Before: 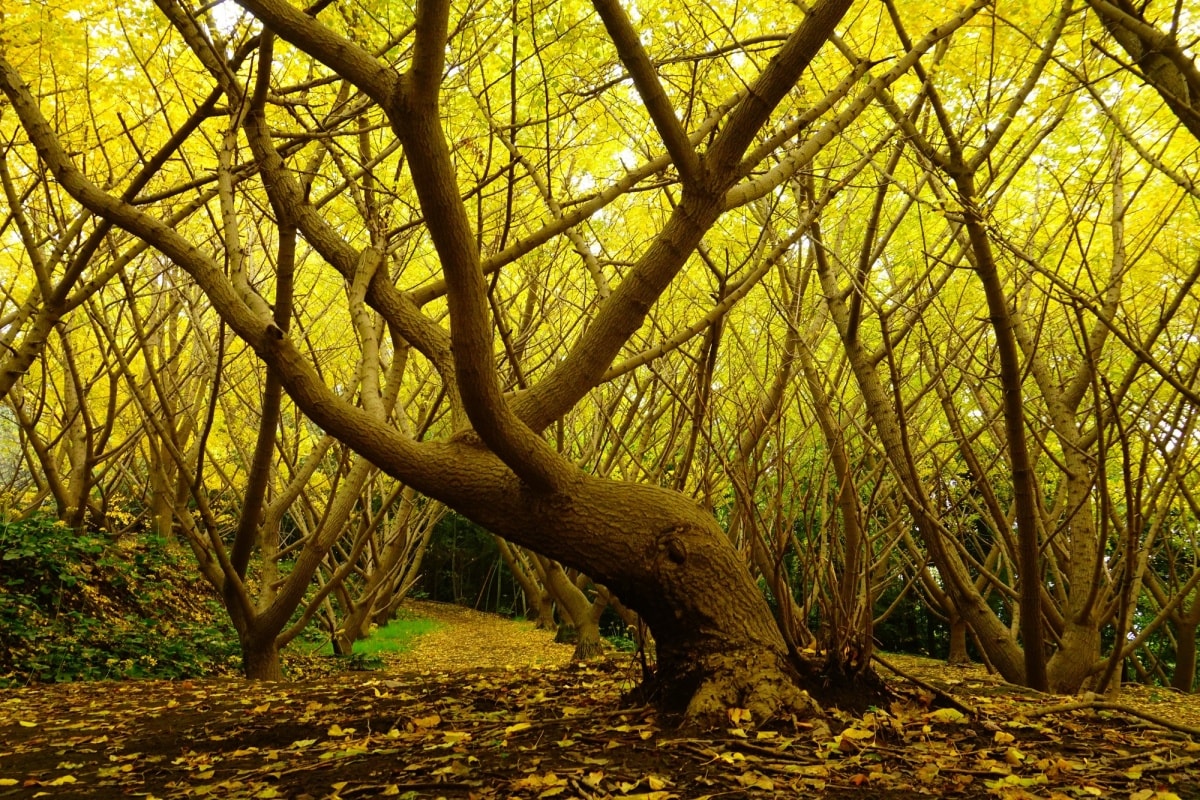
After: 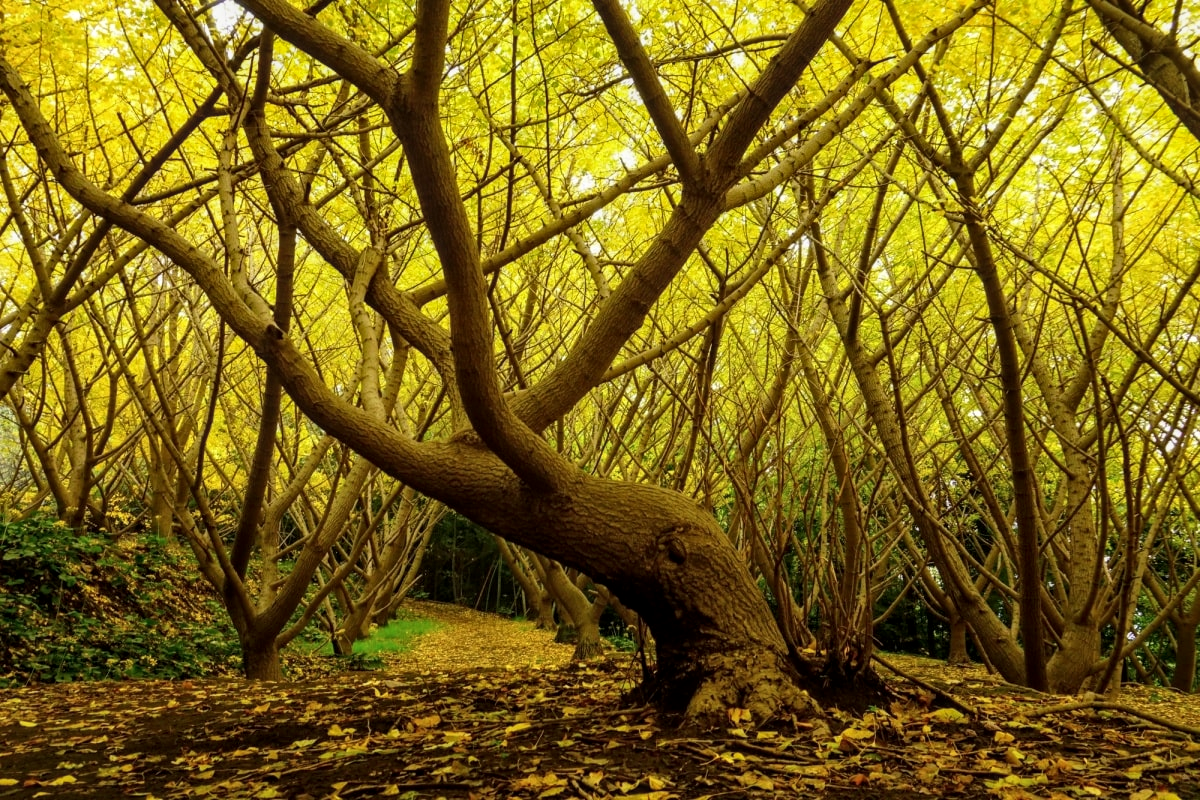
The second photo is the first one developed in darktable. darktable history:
exposure: exposure -0.065 EV, compensate highlight preservation false
local contrast: on, module defaults
